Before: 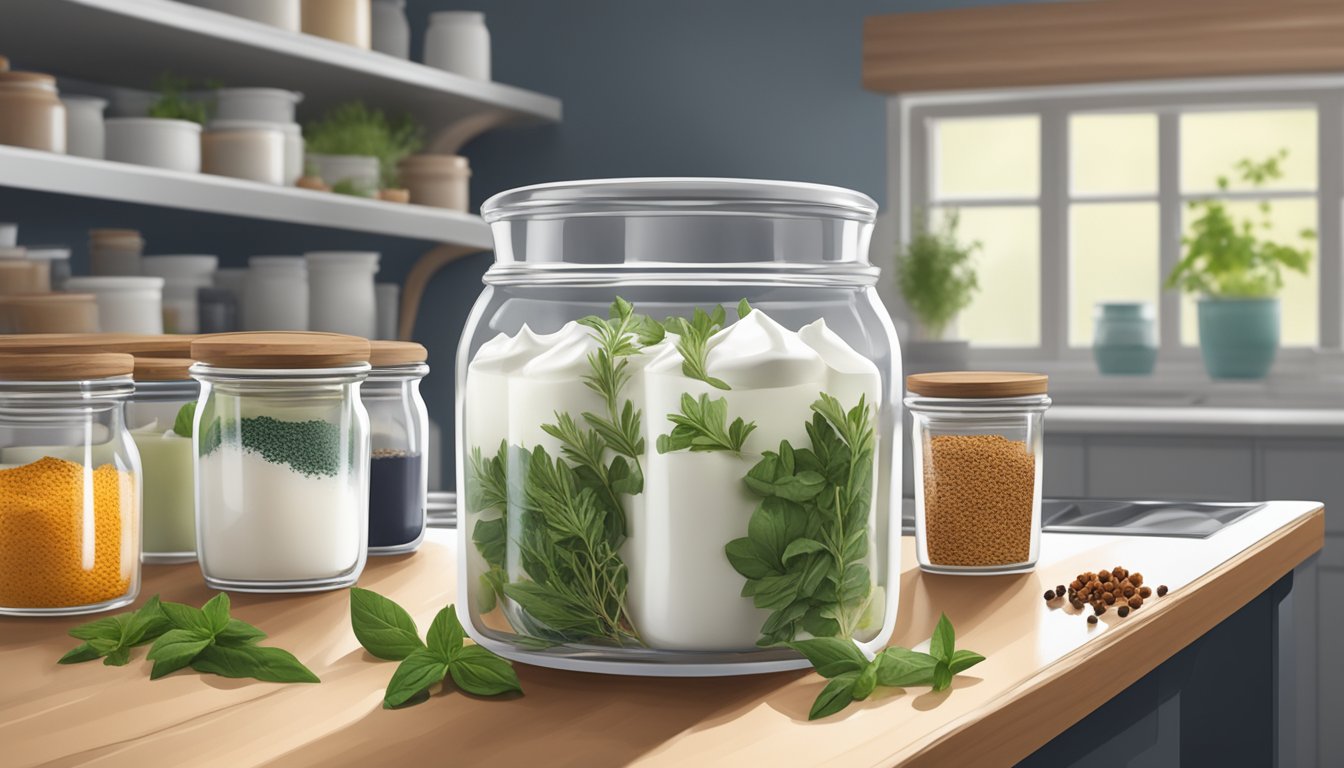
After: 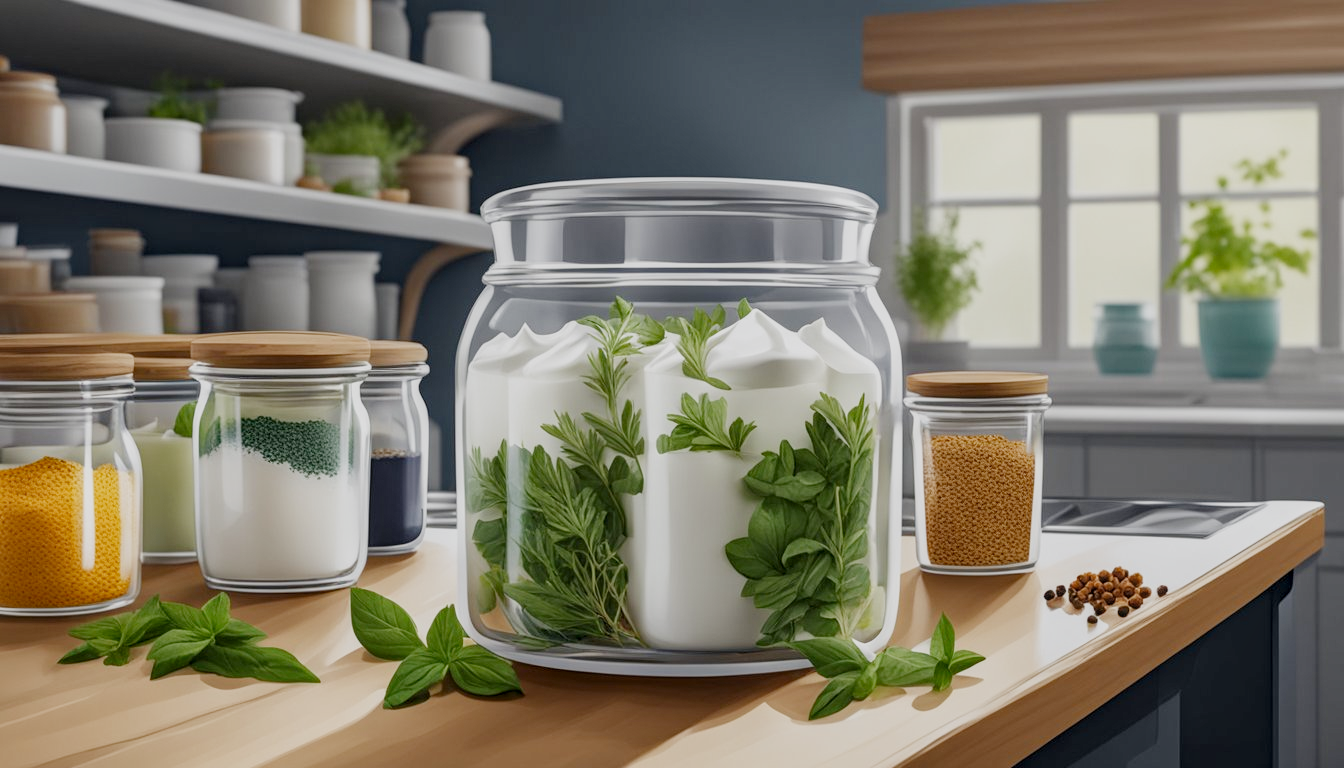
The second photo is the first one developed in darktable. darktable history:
local contrast: on, module defaults
haze removal: compatibility mode true, adaptive false
filmic rgb: black relative exposure -7.65 EV, white relative exposure 4.56 EV, hardness 3.61, add noise in highlights 0.001, preserve chrominance no, color science v3 (2019), use custom middle-gray values true, contrast in highlights soft
